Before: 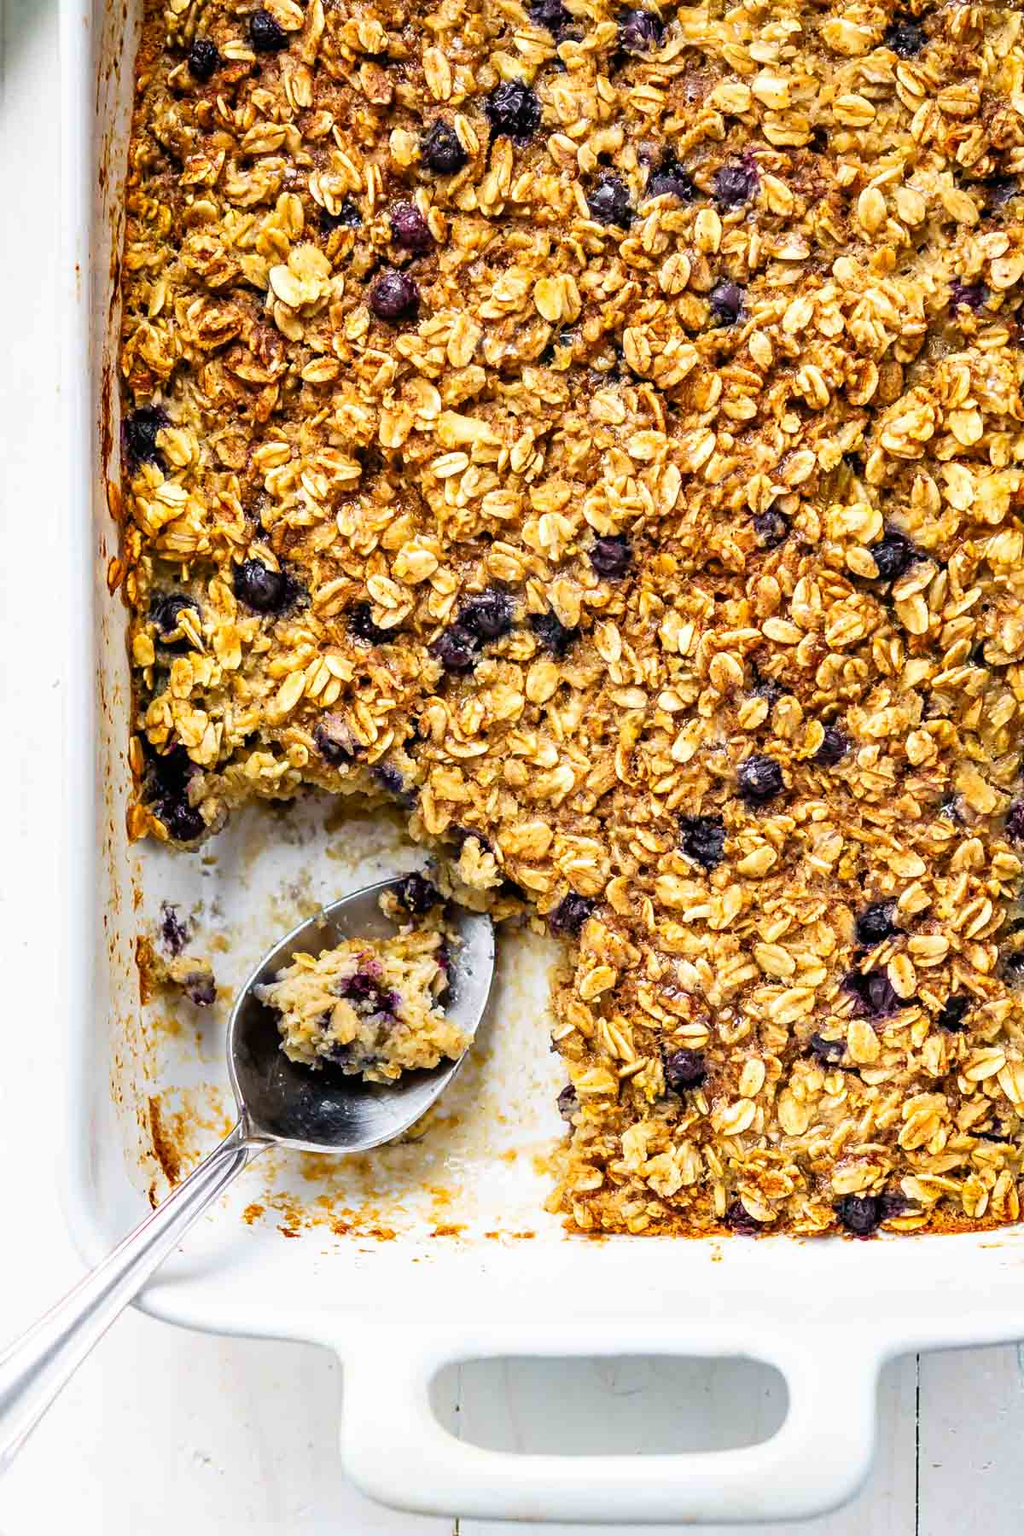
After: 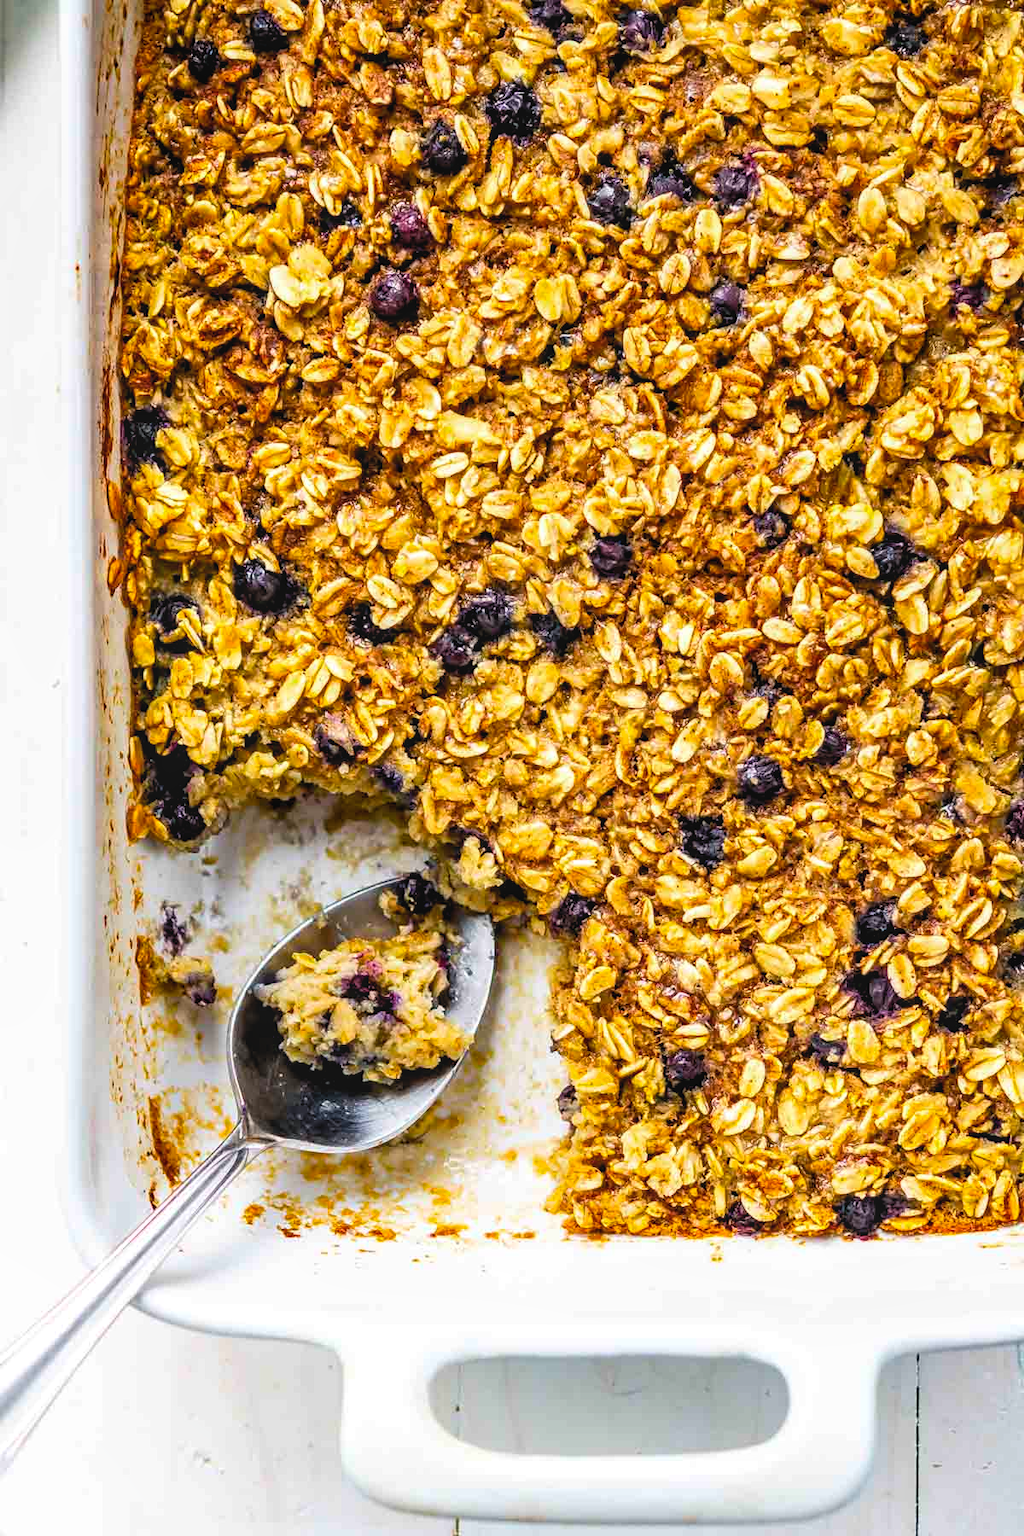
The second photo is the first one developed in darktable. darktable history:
levels: levels [0.026, 0.507, 0.987]
color calibration: illuminant same as pipeline (D50), adaptation none (bypass), x 0.334, y 0.335, temperature 5017.46 K
color balance rgb: shadows lift › chroma 2.038%, shadows lift › hue 249.6°, perceptual saturation grading › global saturation 12.002%, global vibrance 20%
local contrast: detail 109%
